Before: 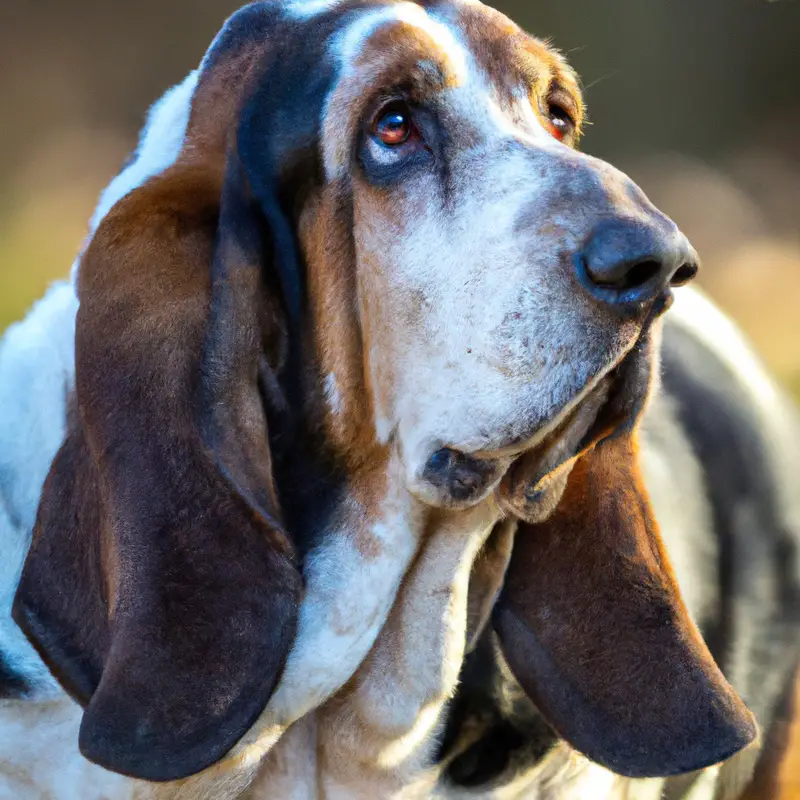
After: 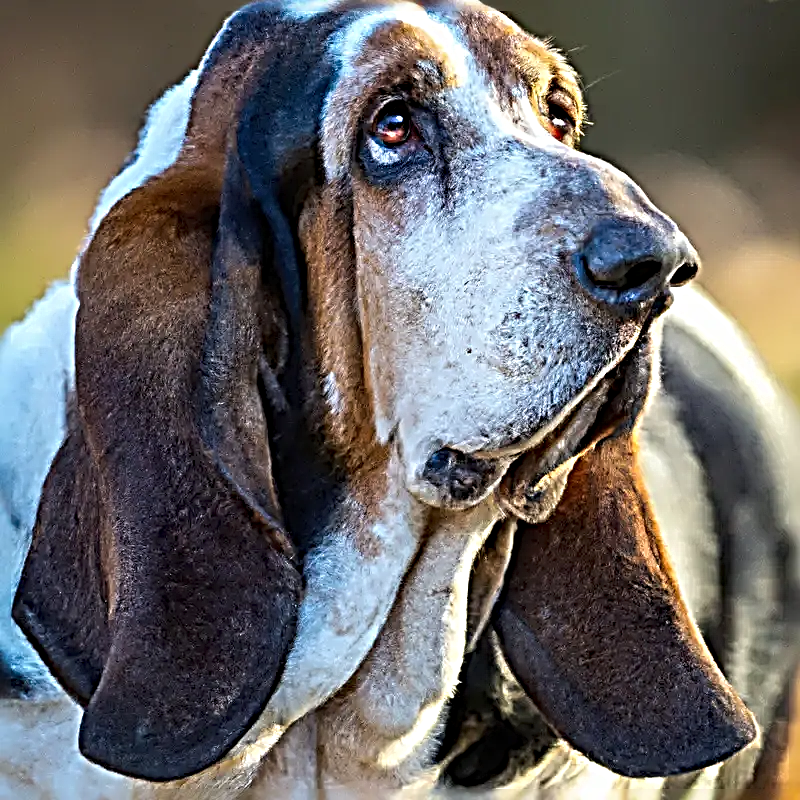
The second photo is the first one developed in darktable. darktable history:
sharpen: radius 4.022, amount 1.985
